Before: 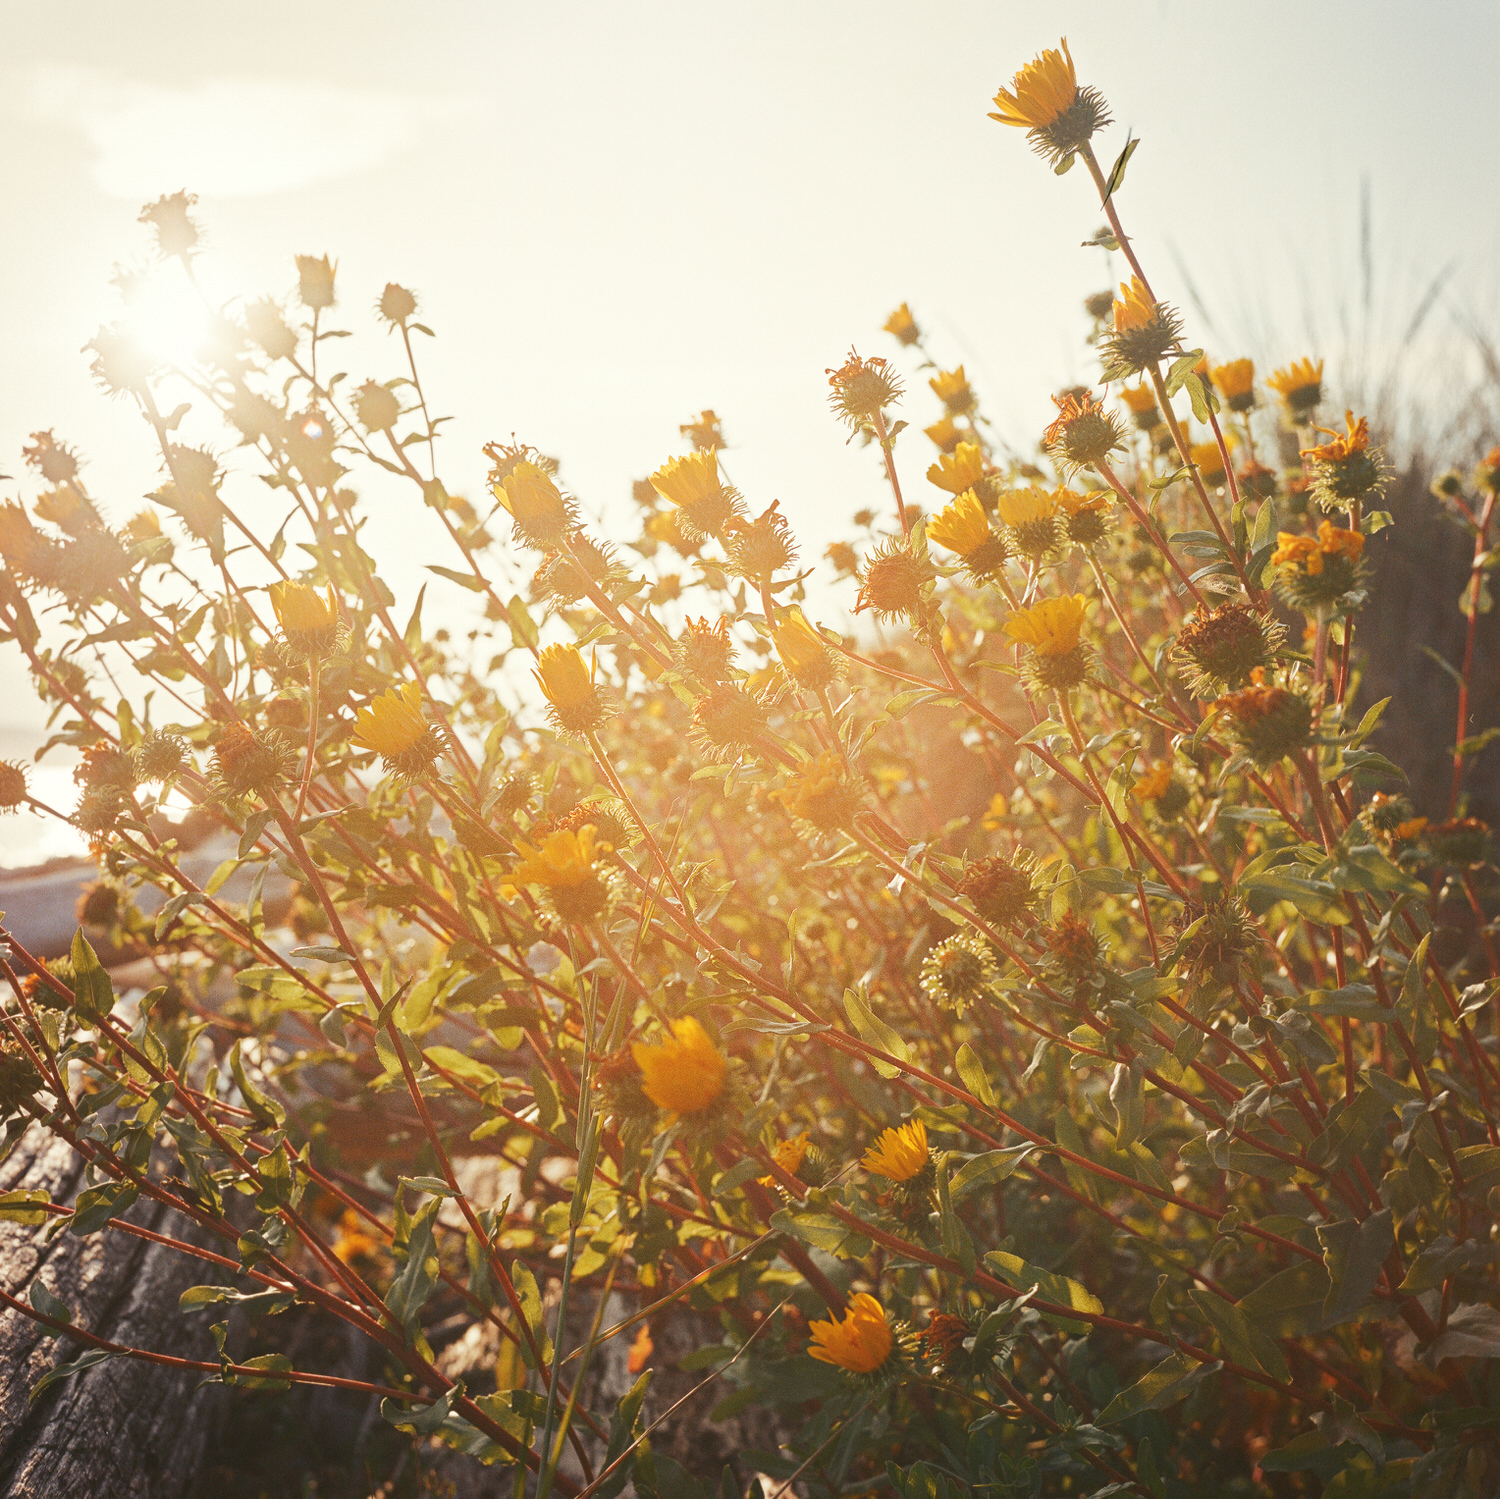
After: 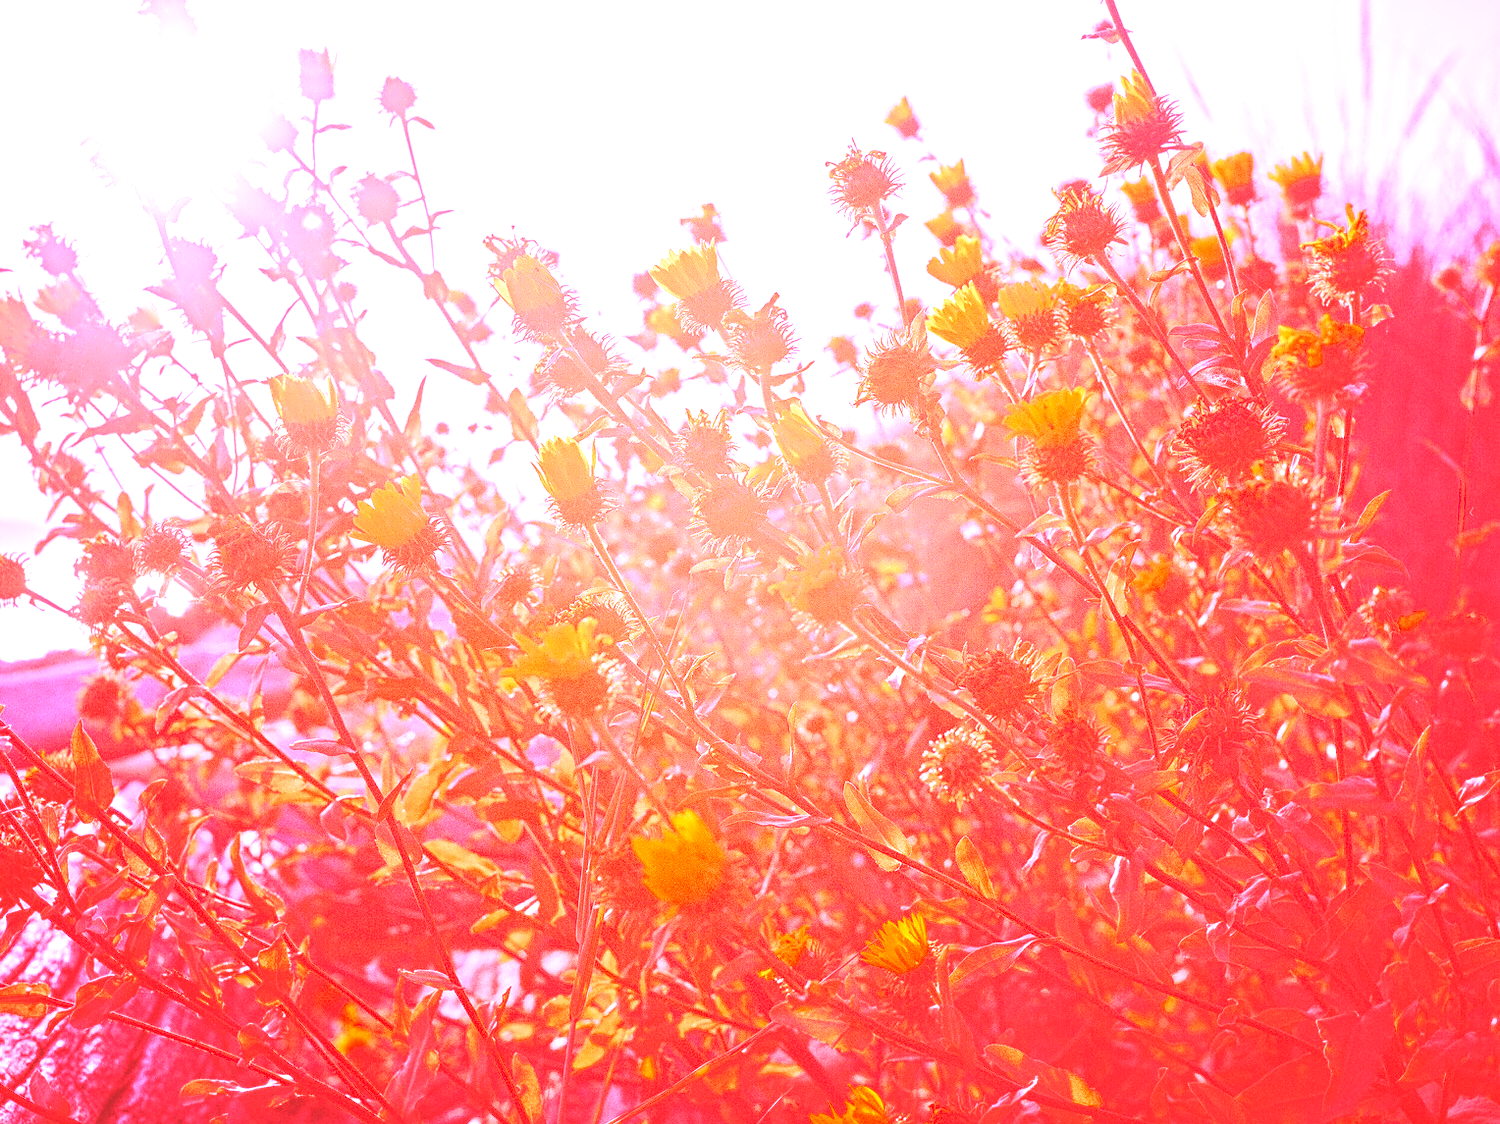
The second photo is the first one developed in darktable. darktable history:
white balance: red 4.26, blue 1.802
exposure: black level correction -0.028, compensate highlight preservation false
crop: top 13.819%, bottom 11.169%
rgb levels: mode RGB, independent channels, levels [[0, 0.5, 1], [0, 0.521, 1], [0, 0.536, 1]]
contrast equalizer: octaves 7, y [[0.5 ×6], [0.5 ×6], [0.5 ×6], [0, 0.033, 0.067, 0.1, 0.133, 0.167], [0, 0.05, 0.1, 0.15, 0.2, 0.25]]
